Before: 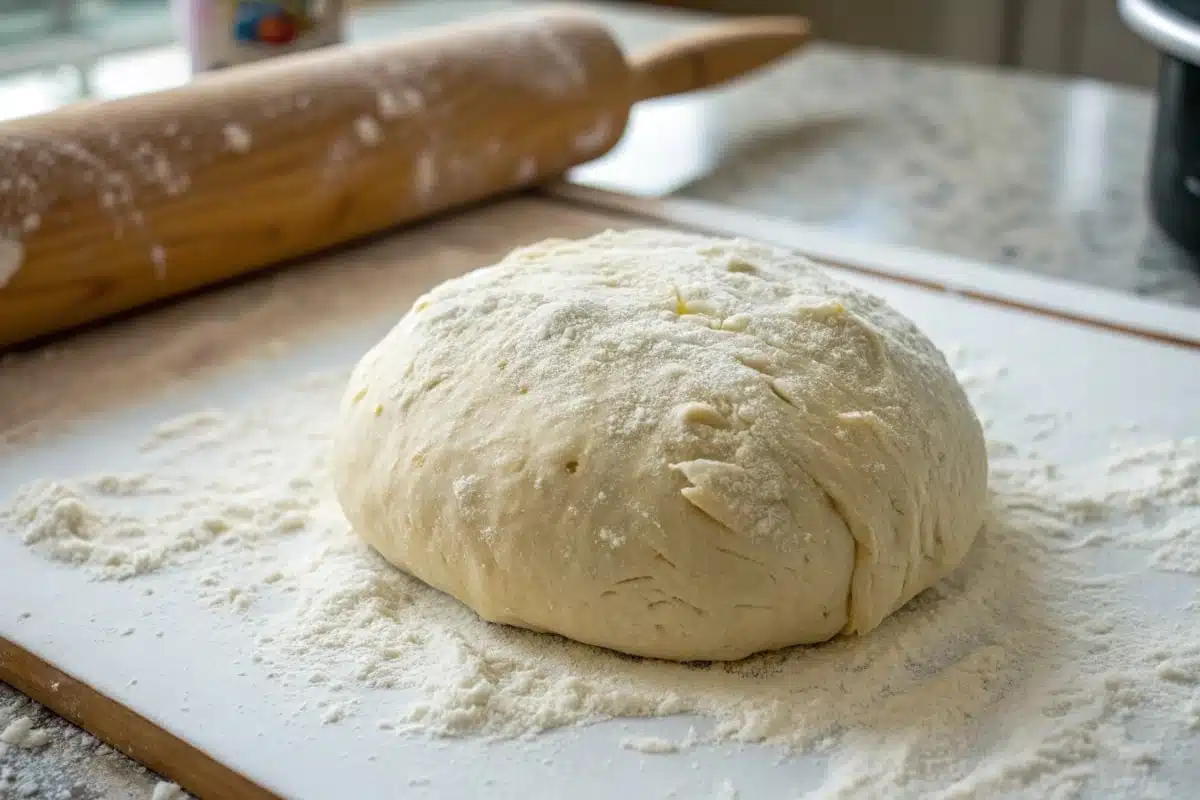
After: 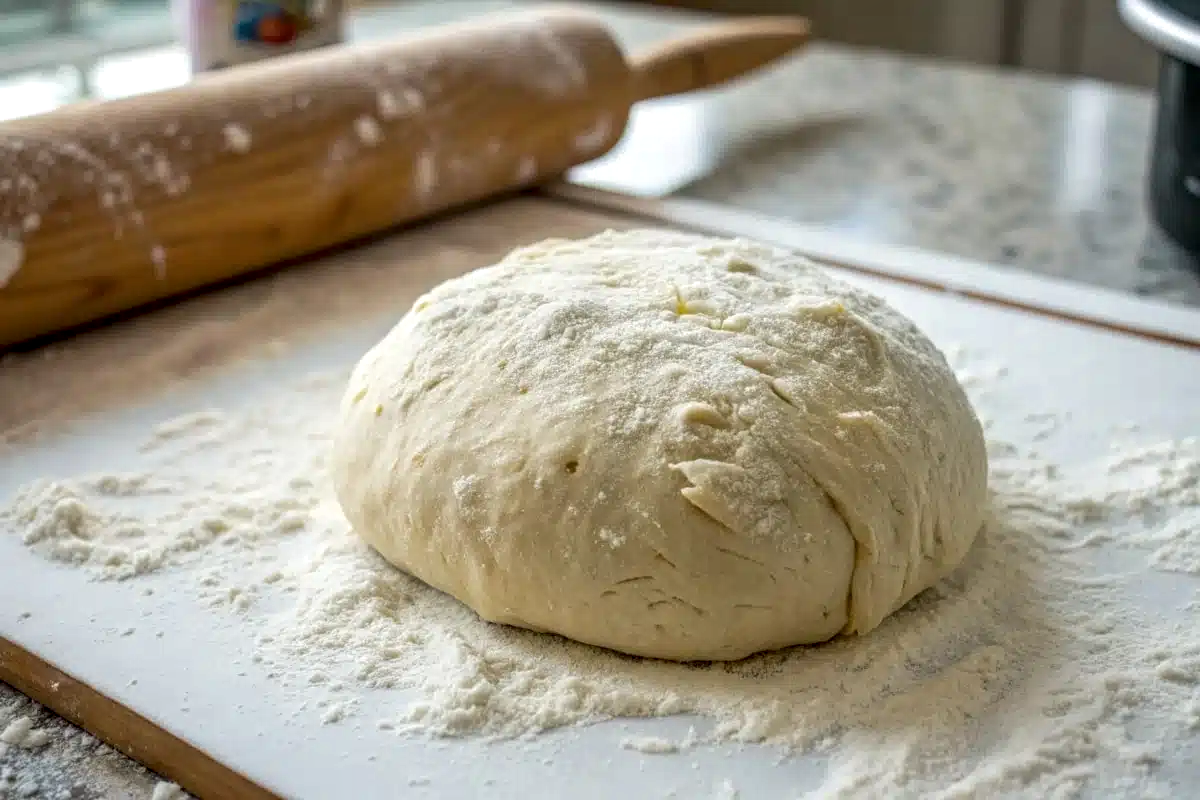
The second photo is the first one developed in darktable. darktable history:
color zones: curves: ch0 [(0, 0.5) (0.143, 0.5) (0.286, 0.5) (0.429, 0.5) (0.571, 0.5) (0.714, 0.476) (0.857, 0.5) (1, 0.5)]; ch2 [(0, 0.5) (0.143, 0.5) (0.286, 0.5) (0.429, 0.5) (0.571, 0.5) (0.714, 0.487) (0.857, 0.5) (1, 0.5)]
local contrast: detail 130%
